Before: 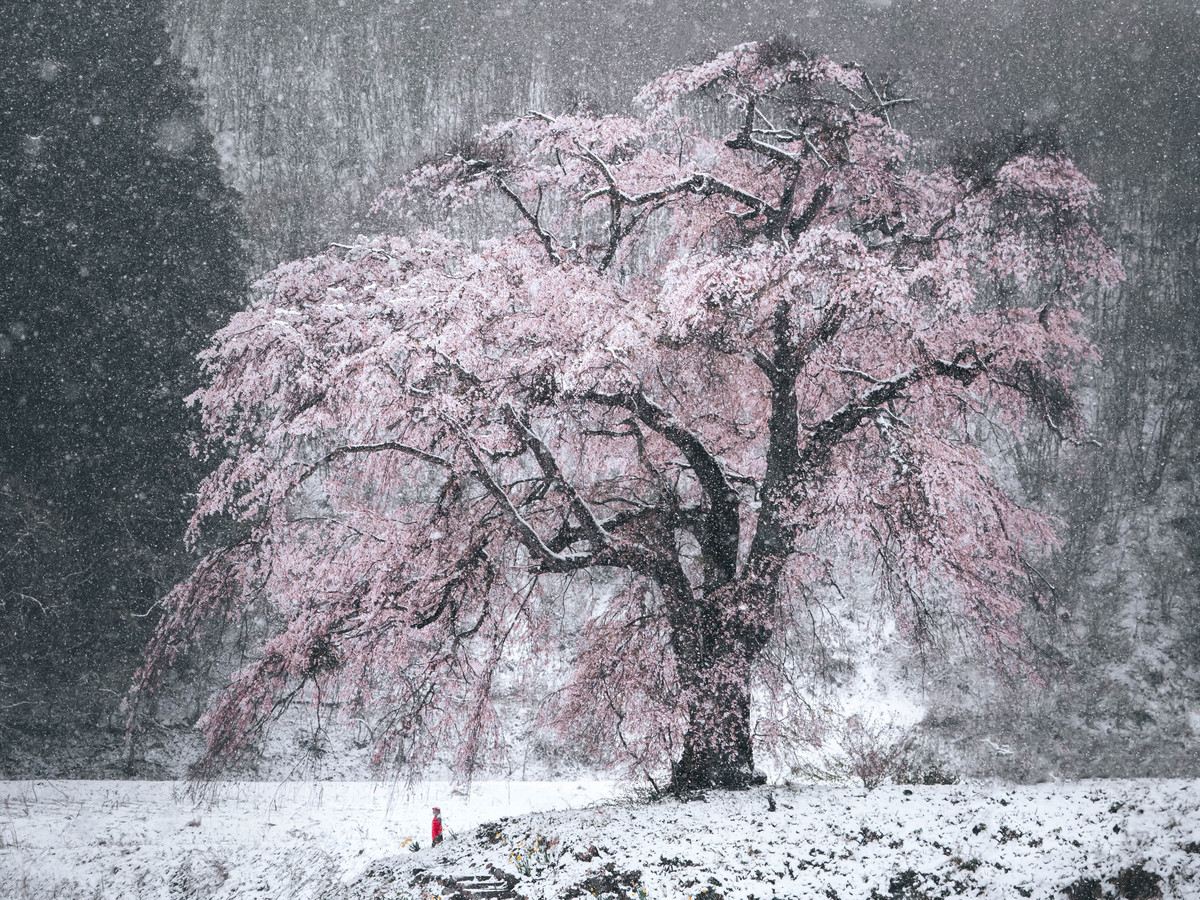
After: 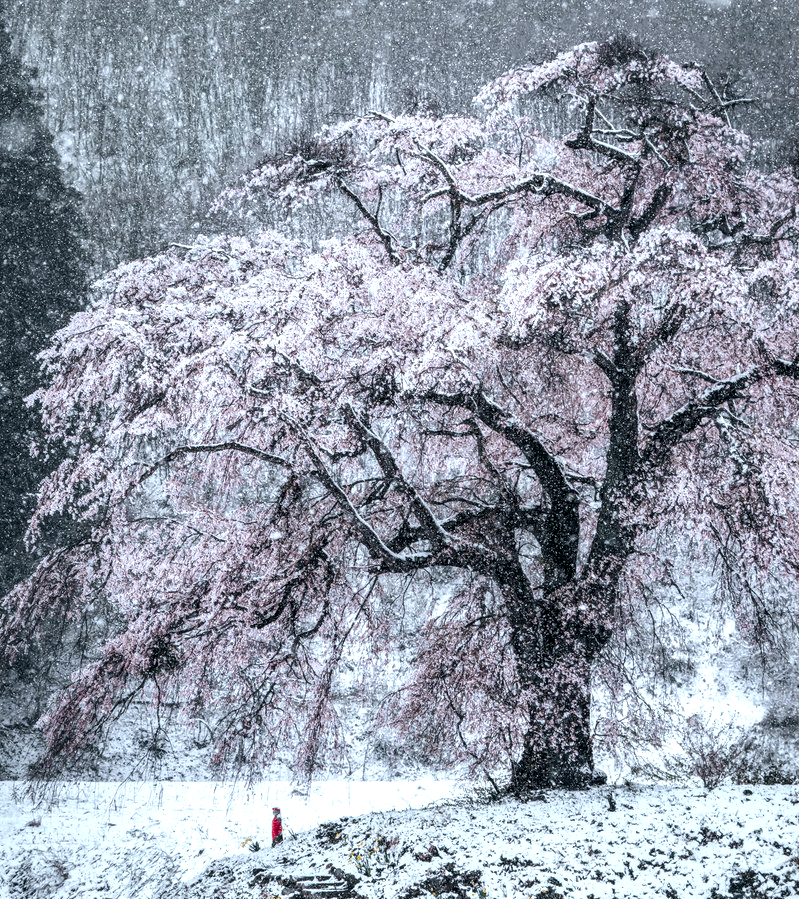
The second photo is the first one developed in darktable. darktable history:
white balance: red 0.925, blue 1.046
crop and rotate: left 13.342%, right 19.991%
local contrast: highlights 65%, shadows 54%, detail 169%, midtone range 0.514
